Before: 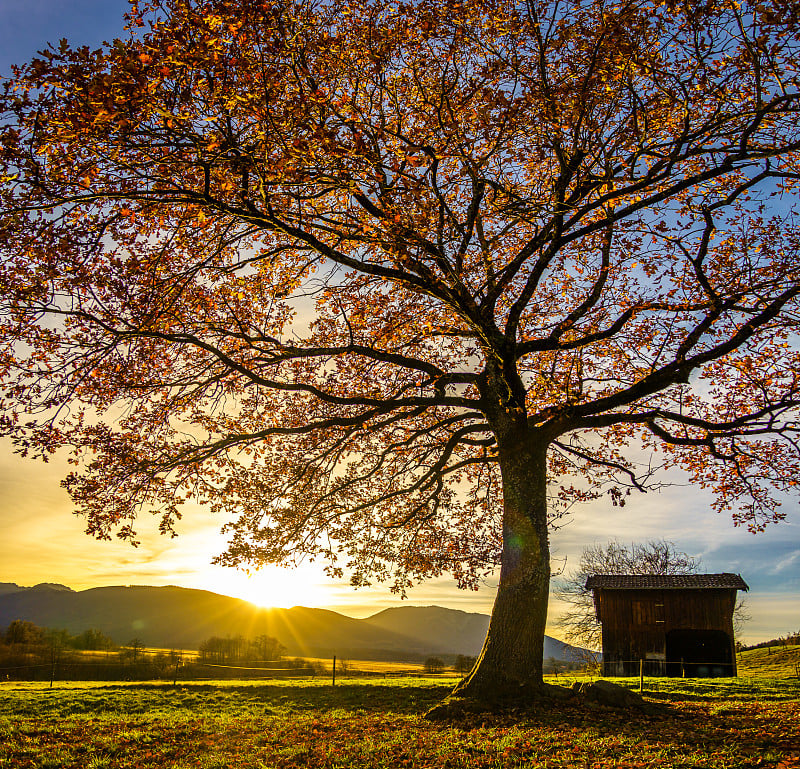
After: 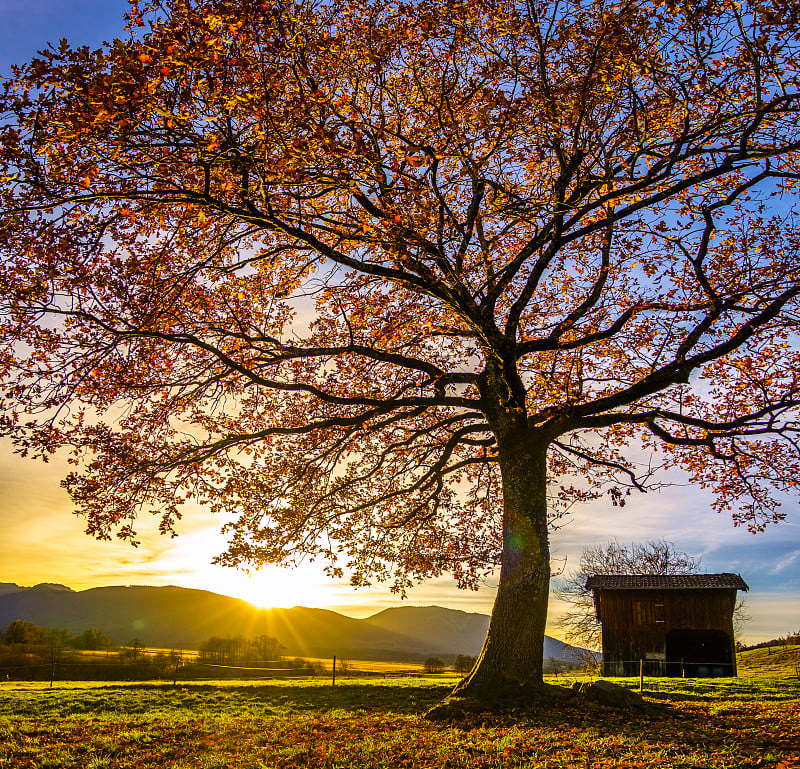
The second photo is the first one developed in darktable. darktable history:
contrast brightness saturation: saturation 0.13
shadows and highlights: shadows 45.15, highlights -65.93, soften with gaussian
white balance: blue 1.104
